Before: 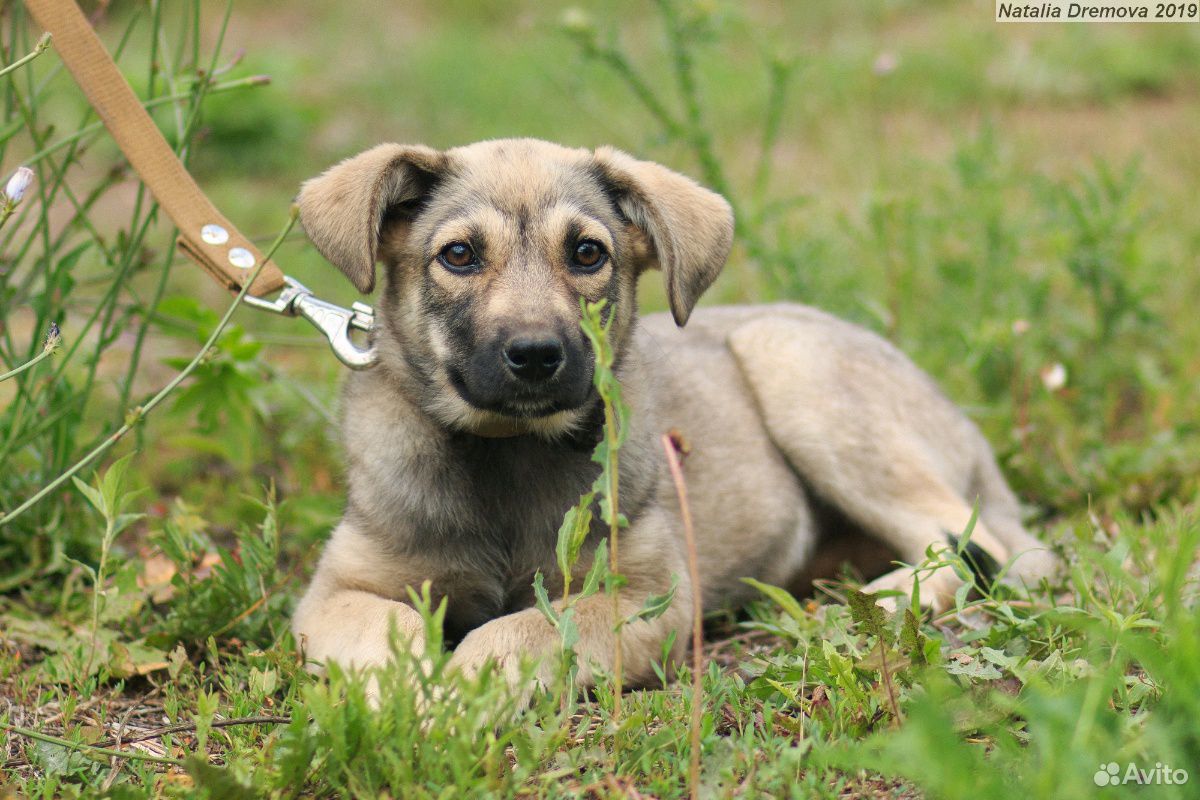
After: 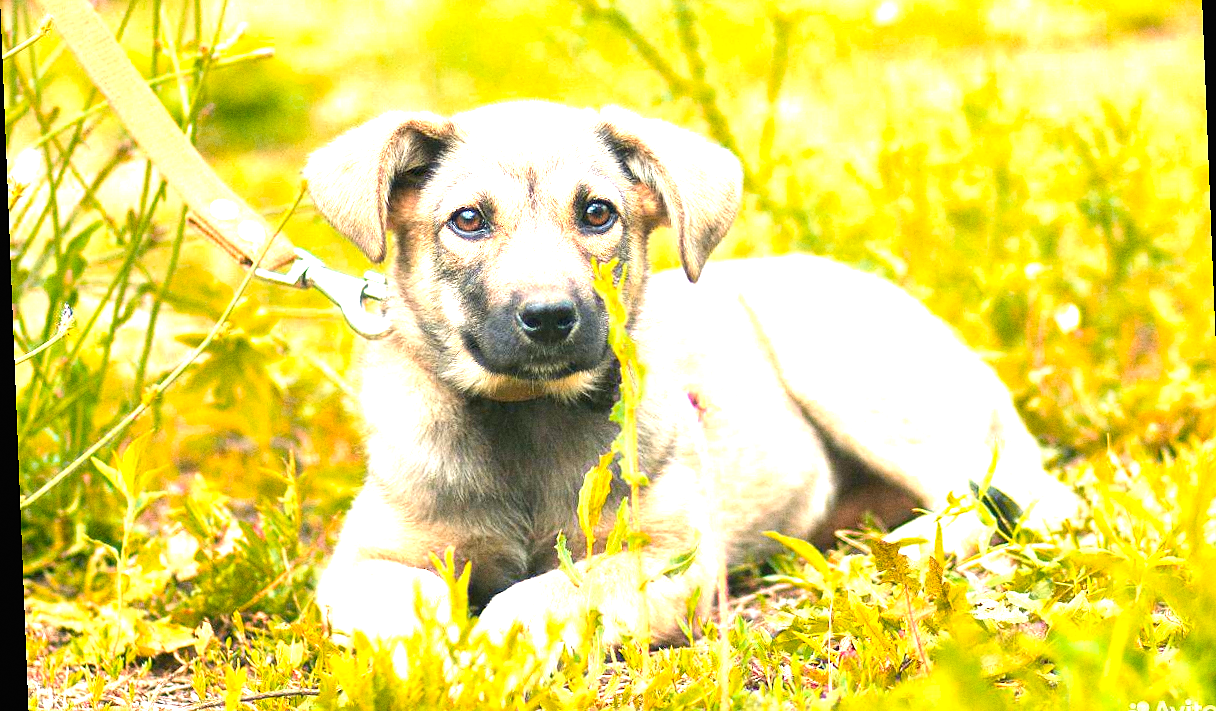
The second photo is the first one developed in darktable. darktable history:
crop: top 7.625%, bottom 8.027%
color zones: curves: ch0 [(0.473, 0.374) (0.742, 0.784)]; ch1 [(0.354, 0.737) (0.742, 0.705)]; ch2 [(0.318, 0.421) (0.758, 0.532)]
grain: coarseness 0.09 ISO
rotate and perspective: rotation -2.29°, automatic cropping off
sharpen: radius 1
exposure: black level correction 0, exposure 2.138 EV, compensate exposure bias true, compensate highlight preservation false
